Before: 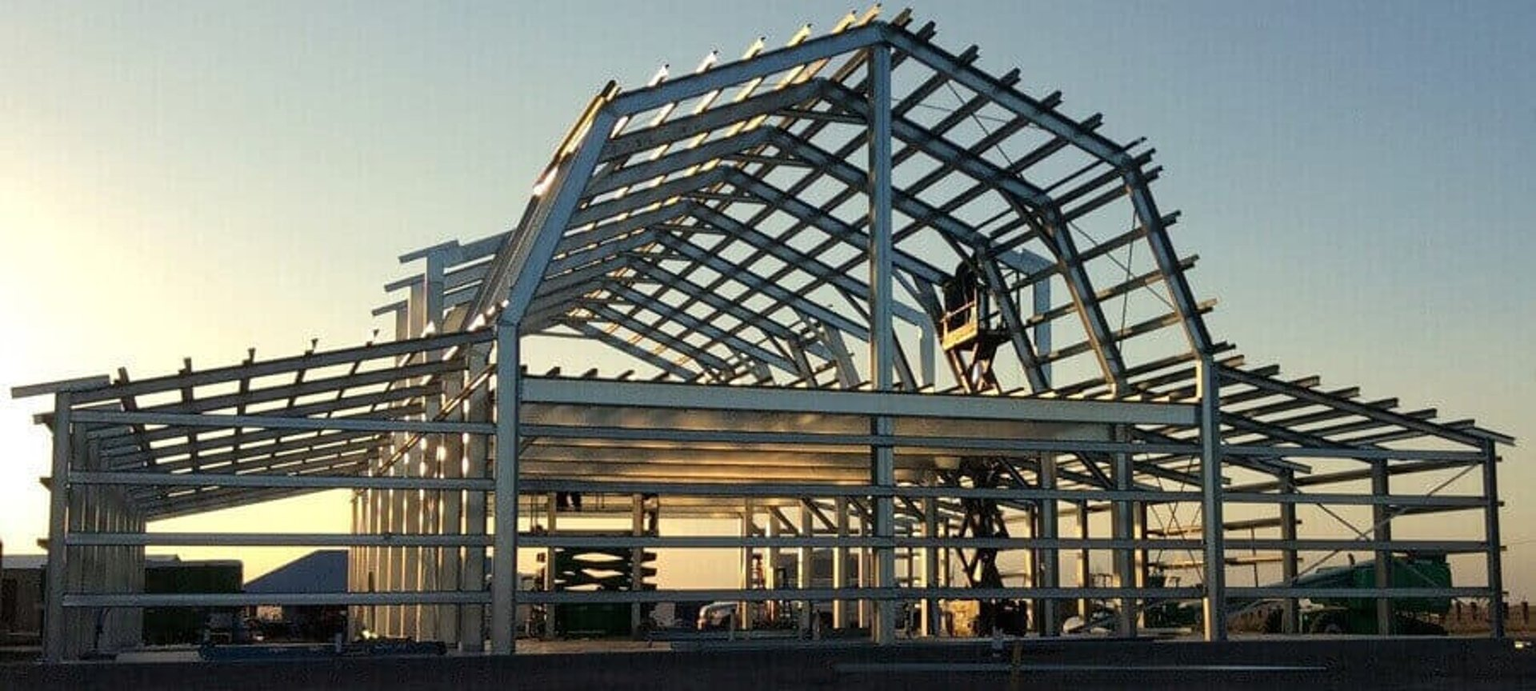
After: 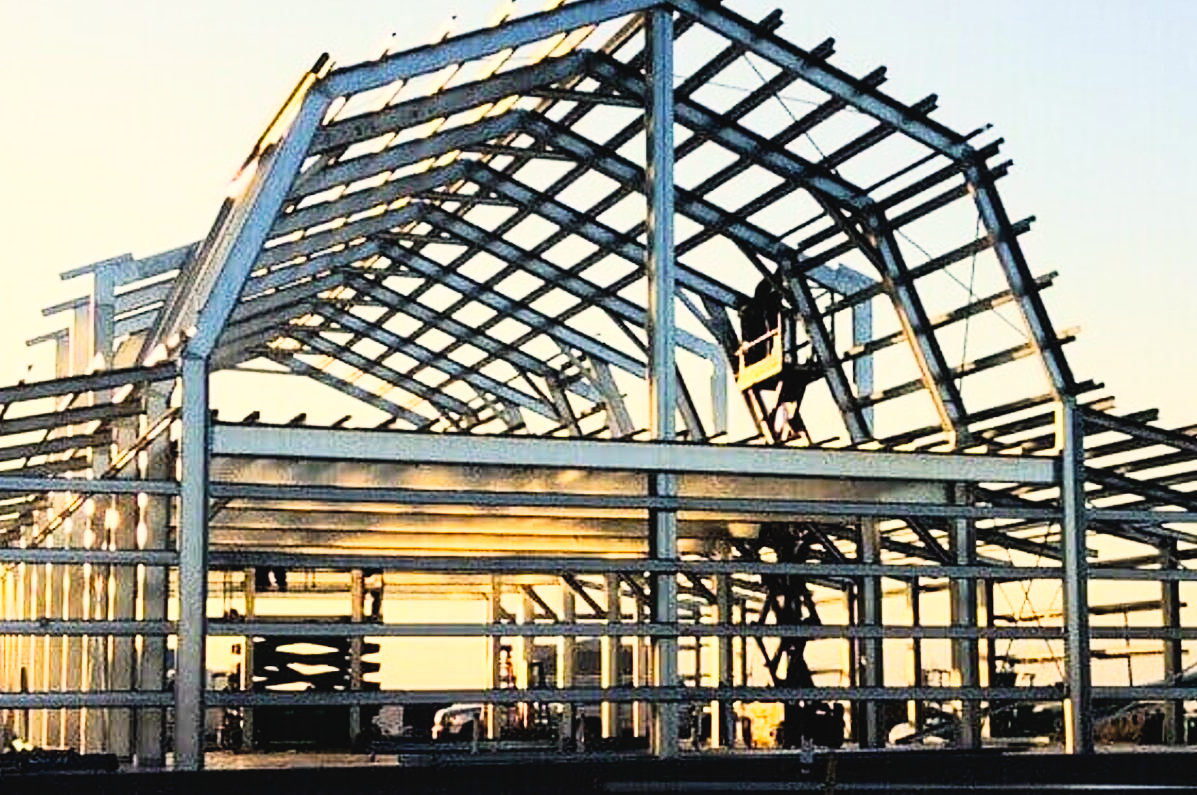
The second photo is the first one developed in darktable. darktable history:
tone curve: curves: ch0 [(0, 0) (0.003, 0.007) (0.011, 0.01) (0.025, 0.018) (0.044, 0.028) (0.069, 0.034) (0.1, 0.04) (0.136, 0.051) (0.177, 0.104) (0.224, 0.161) (0.277, 0.234) (0.335, 0.316) (0.399, 0.41) (0.468, 0.487) (0.543, 0.577) (0.623, 0.679) (0.709, 0.769) (0.801, 0.854) (0.898, 0.922) (1, 1)], preserve colors none
crop and rotate: left 22.918%, top 5.629%, right 14.711%, bottom 2.247%
rgb curve: curves: ch0 [(0, 0) (0.21, 0.15) (0.24, 0.21) (0.5, 0.75) (0.75, 0.96) (0.89, 0.99) (1, 1)]; ch1 [(0, 0.02) (0.21, 0.13) (0.25, 0.2) (0.5, 0.67) (0.75, 0.9) (0.89, 0.97) (1, 1)]; ch2 [(0, 0.02) (0.21, 0.13) (0.25, 0.2) (0.5, 0.67) (0.75, 0.9) (0.89, 0.97) (1, 1)], compensate middle gray true
color balance rgb: shadows lift › chroma 2%, shadows lift › hue 247.2°, power › chroma 0.3%, power › hue 25.2°, highlights gain › chroma 3%, highlights gain › hue 60°, global offset › luminance 2%, perceptual saturation grading › global saturation 20%, perceptual saturation grading › highlights -20%, perceptual saturation grading › shadows 30%
